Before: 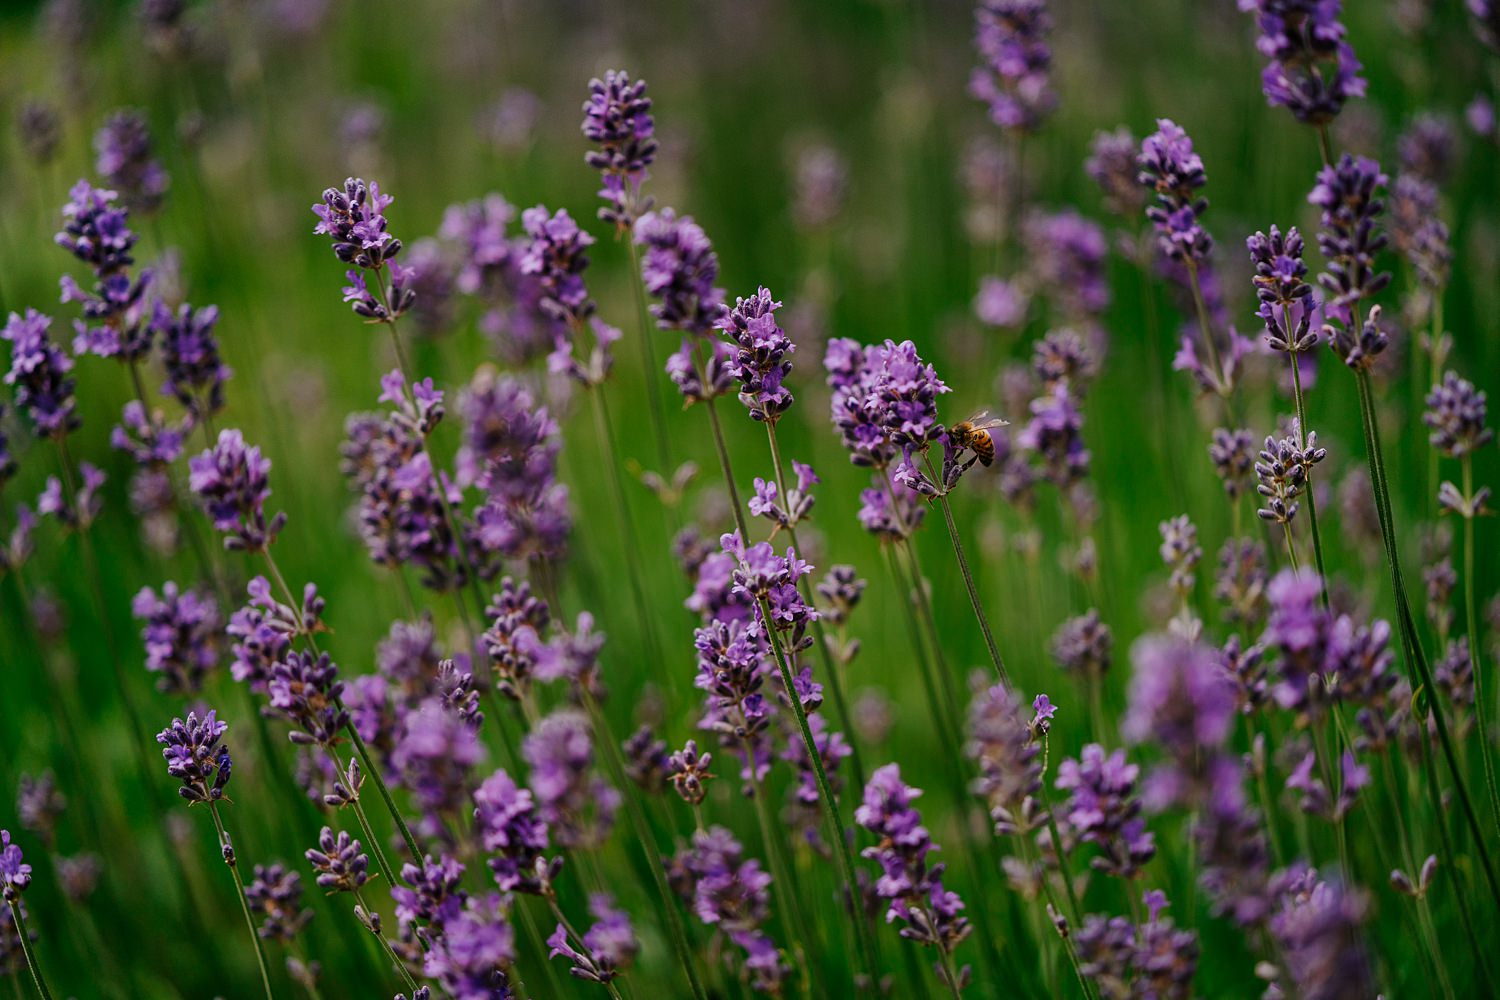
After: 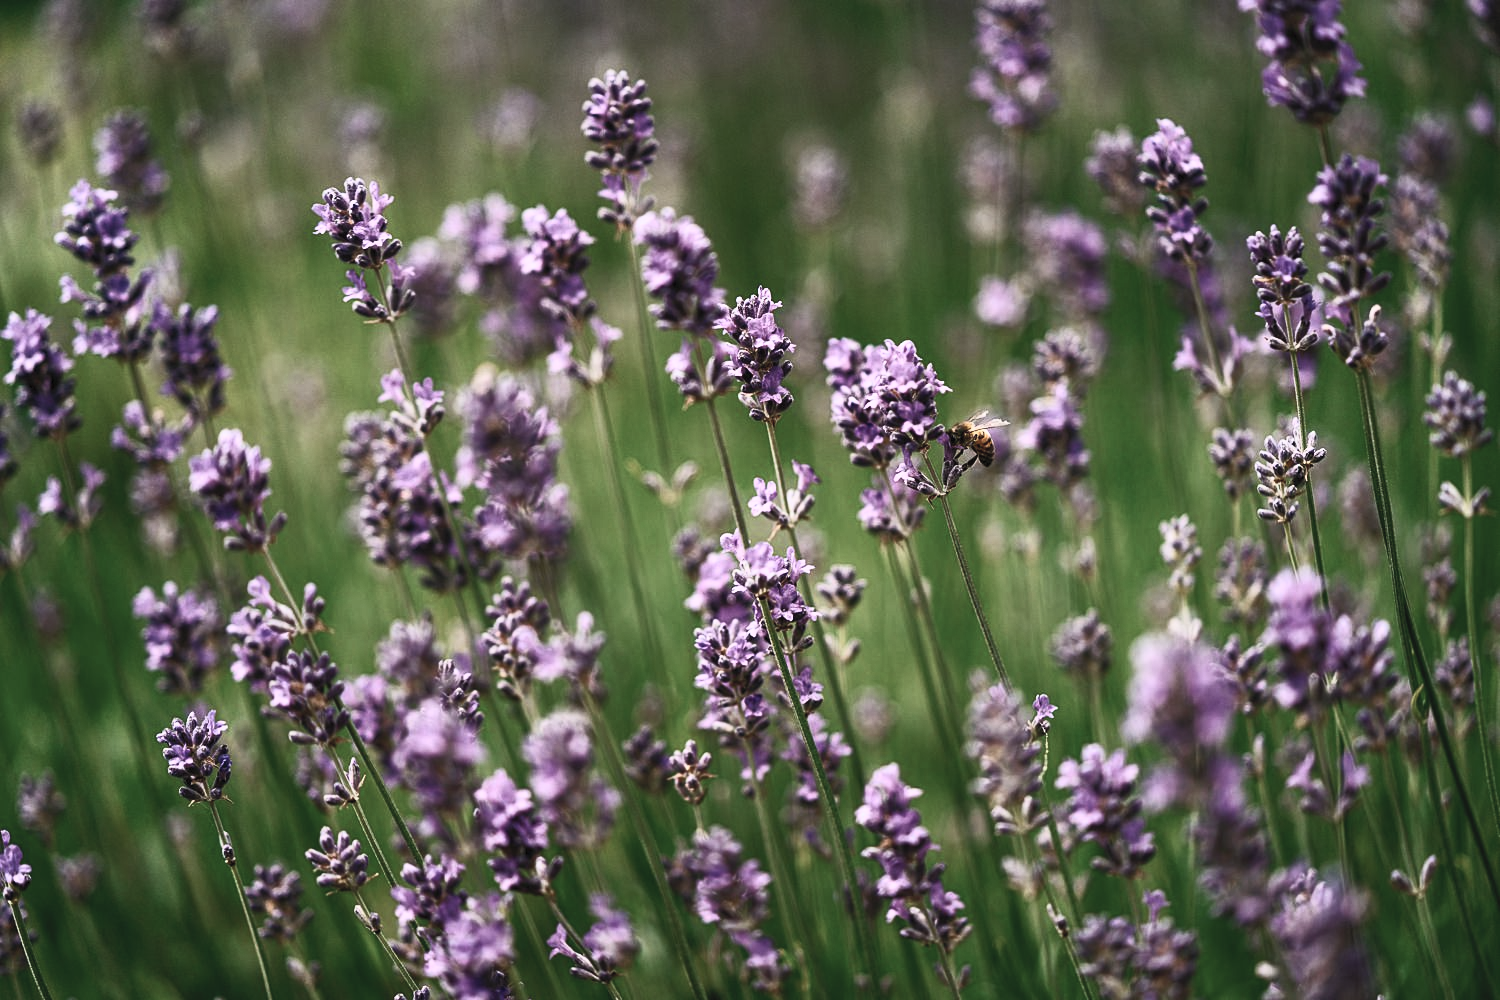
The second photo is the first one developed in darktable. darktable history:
contrast brightness saturation: contrast 0.57, brightness 0.568, saturation -0.338
